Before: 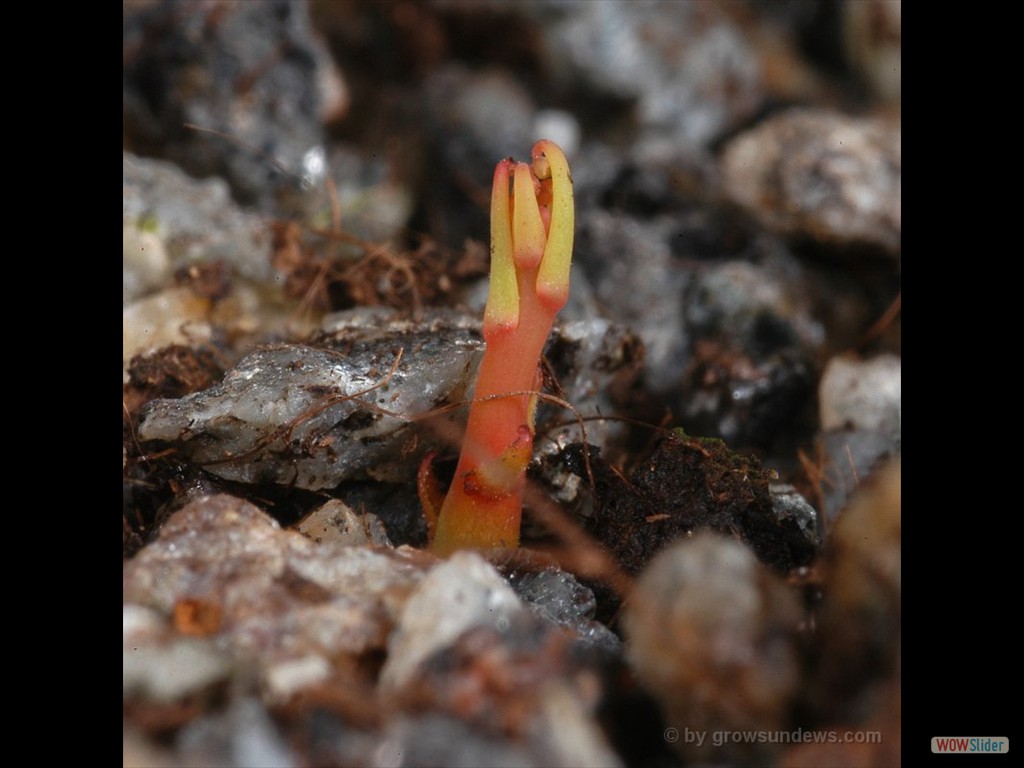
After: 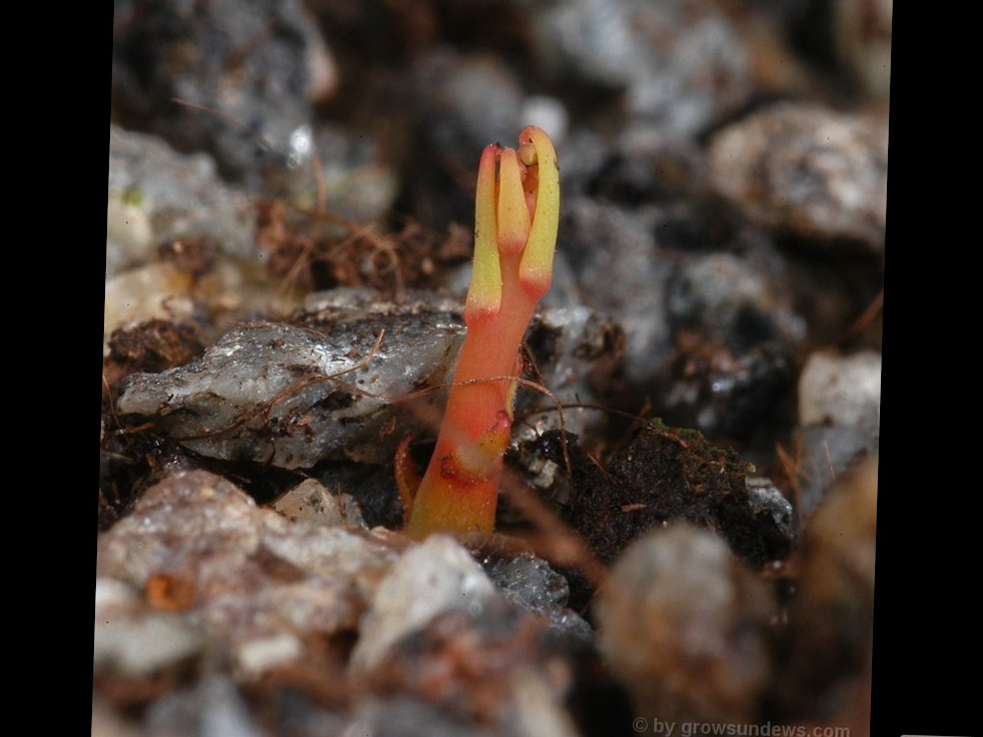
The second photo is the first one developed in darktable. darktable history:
crop and rotate: angle -1.79°
